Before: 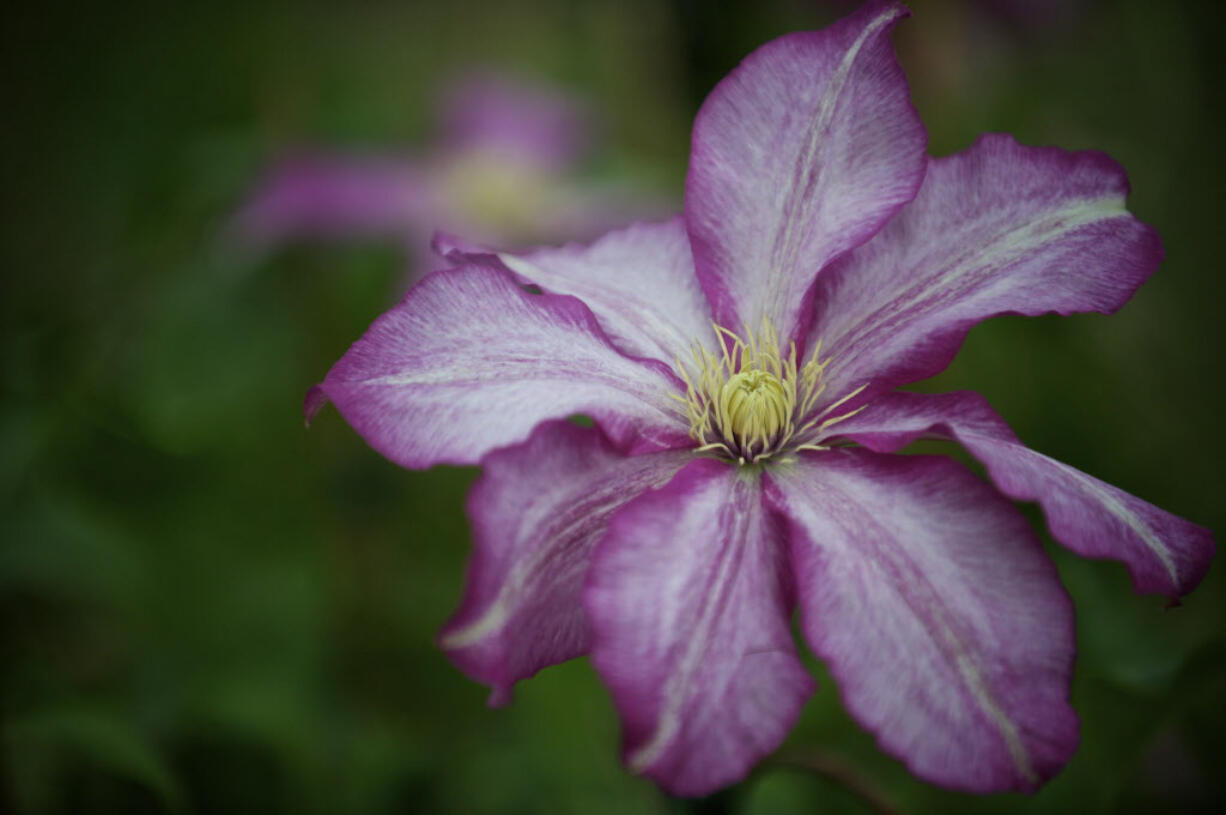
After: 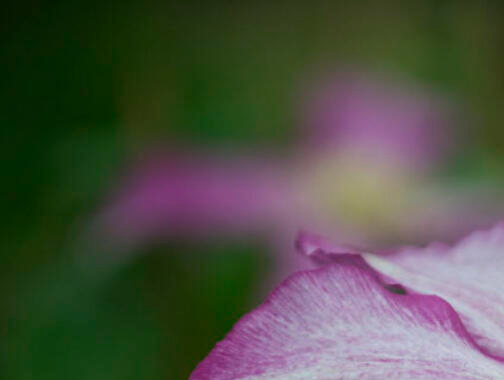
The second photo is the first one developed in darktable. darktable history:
crop and rotate: left 11.142%, top 0.075%, right 47.747%, bottom 53.181%
